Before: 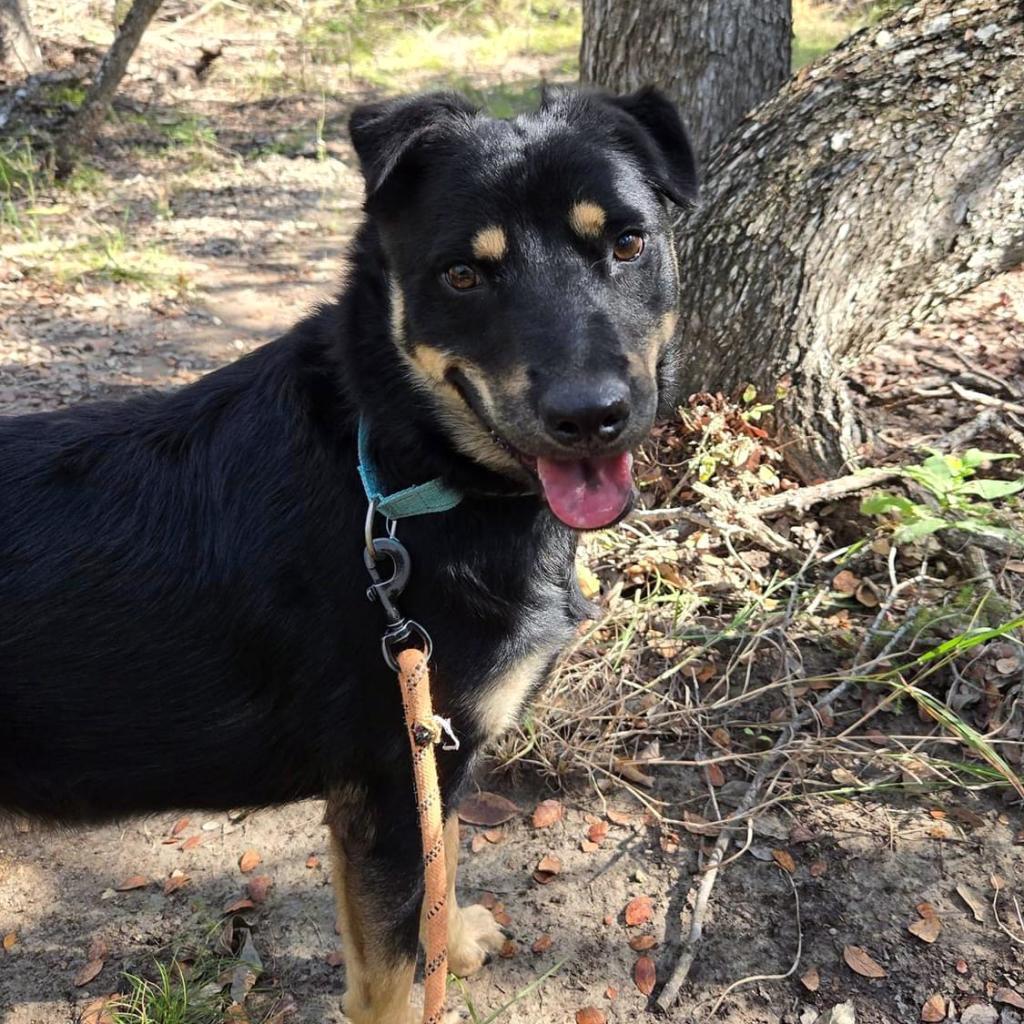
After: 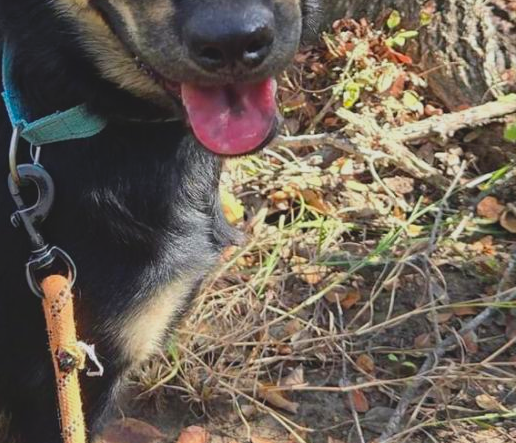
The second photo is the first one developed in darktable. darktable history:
contrast brightness saturation: contrast -0.208, saturation 0.189
crop: left 34.781%, top 36.6%, right 14.814%, bottom 20.081%
